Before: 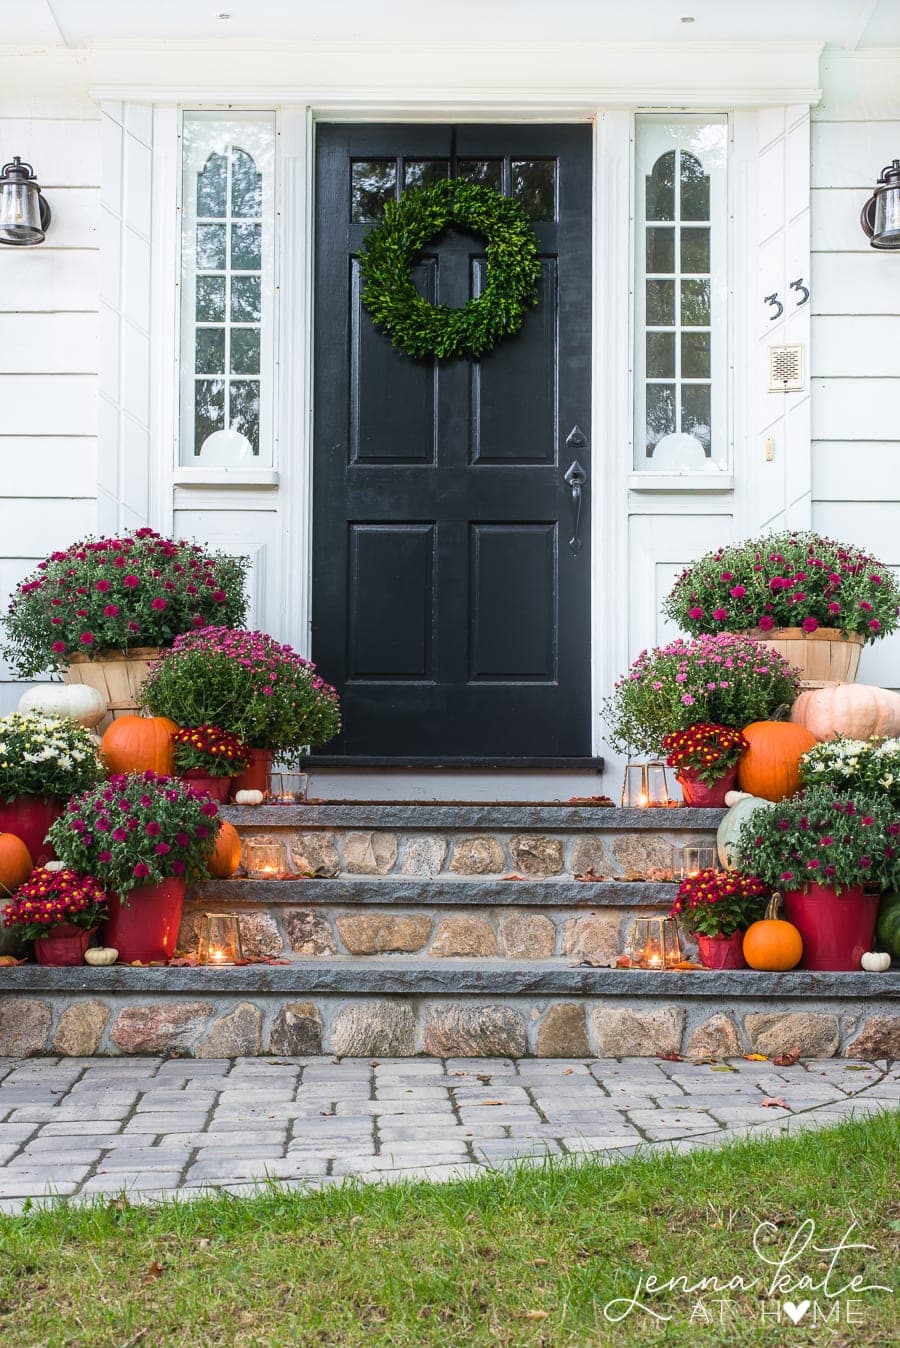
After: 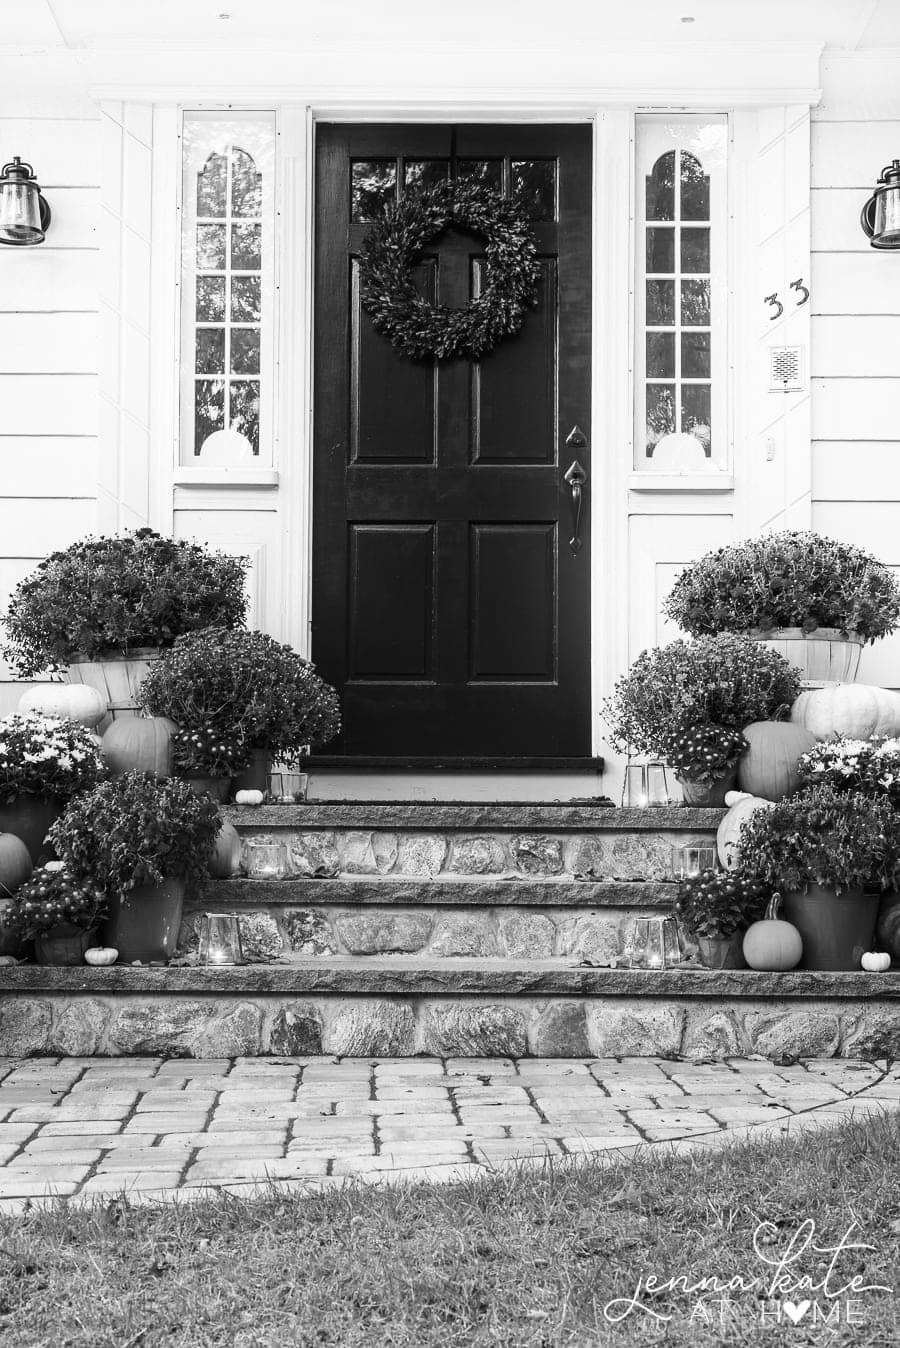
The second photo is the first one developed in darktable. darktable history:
monochrome: on, module defaults
contrast brightness saturation: contrast 0.22
